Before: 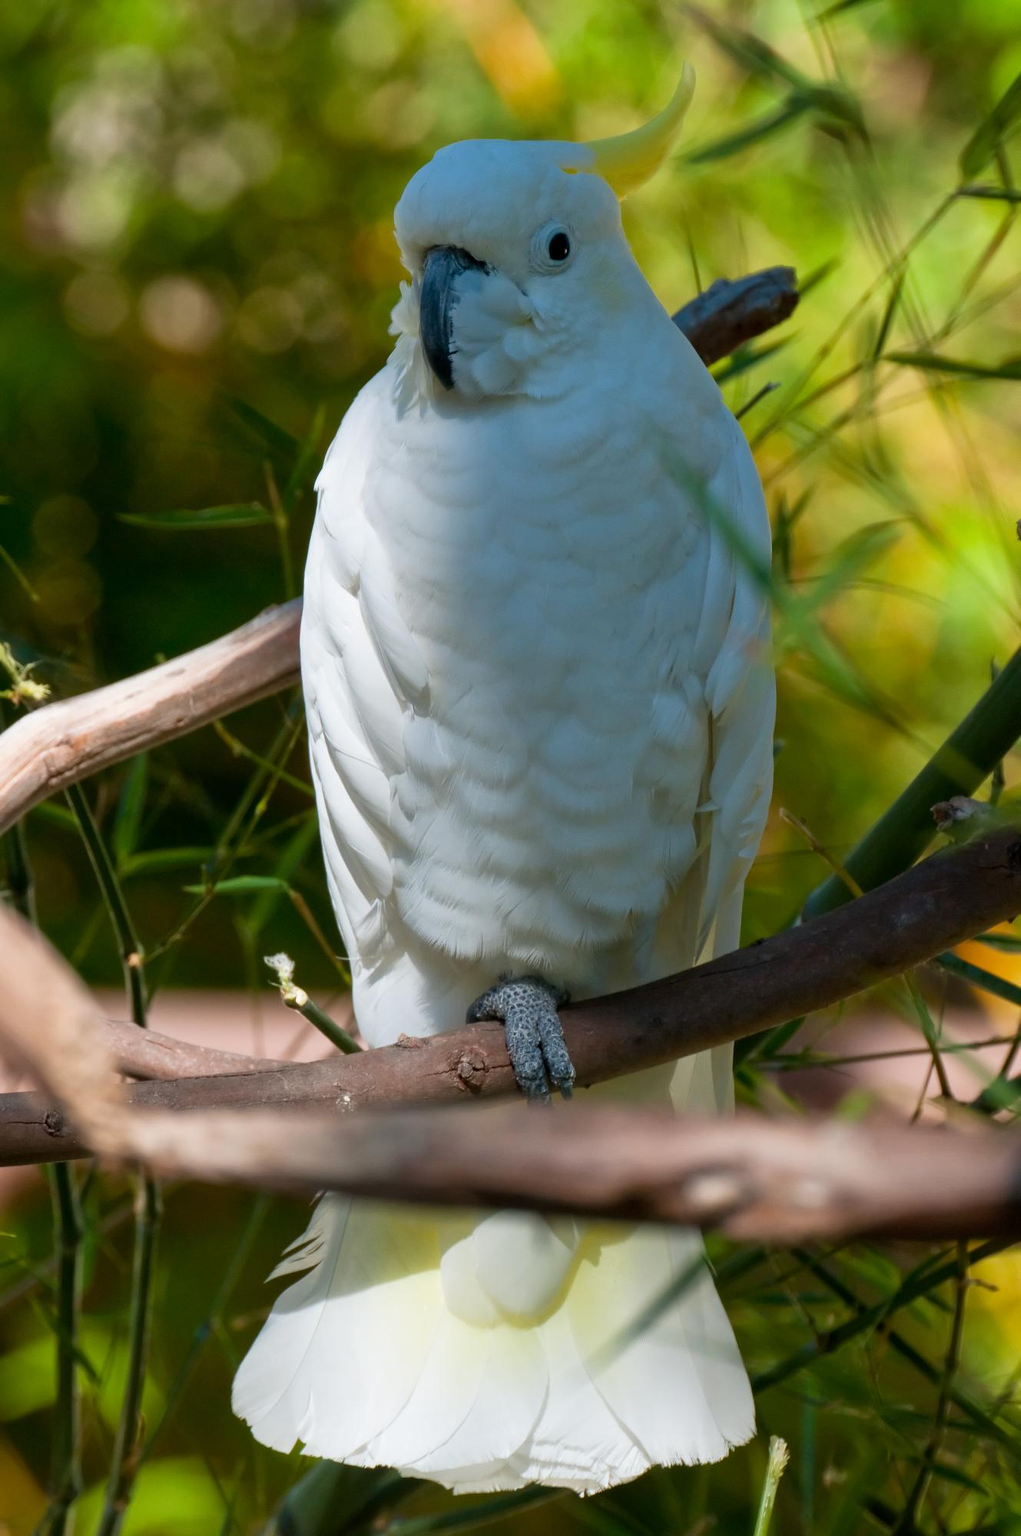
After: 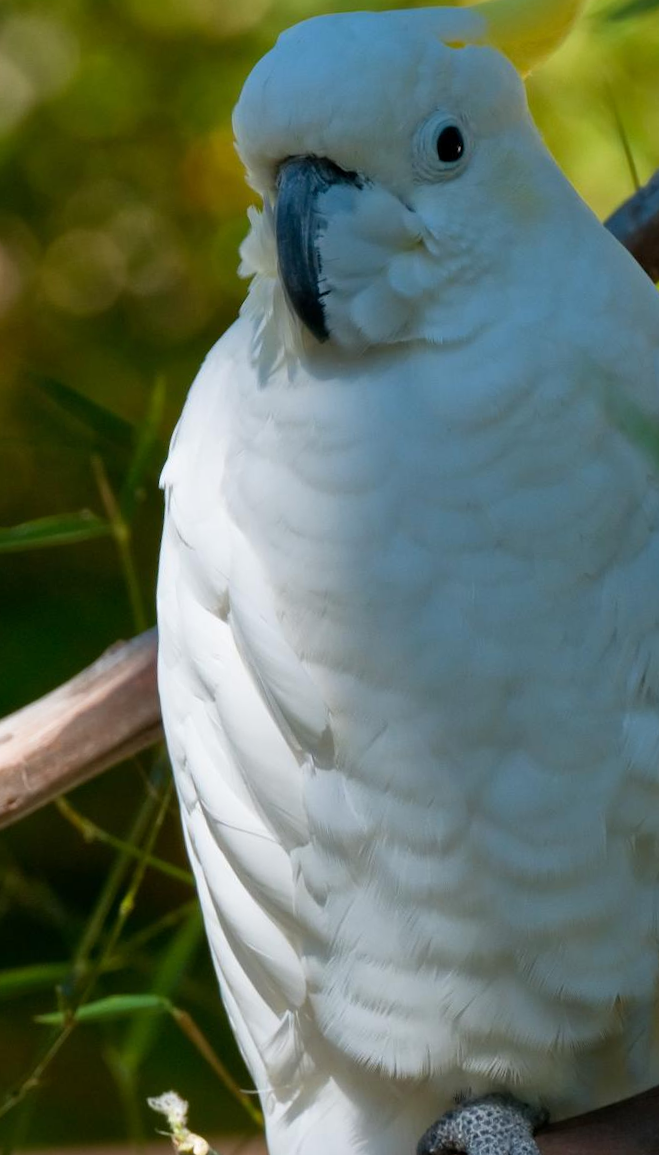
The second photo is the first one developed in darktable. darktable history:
rotate and perspective: rotation -4.98°, automatic cropping off
crop: left 20.248%, top 10.86%, right 35.675%, bottom 34.321%
